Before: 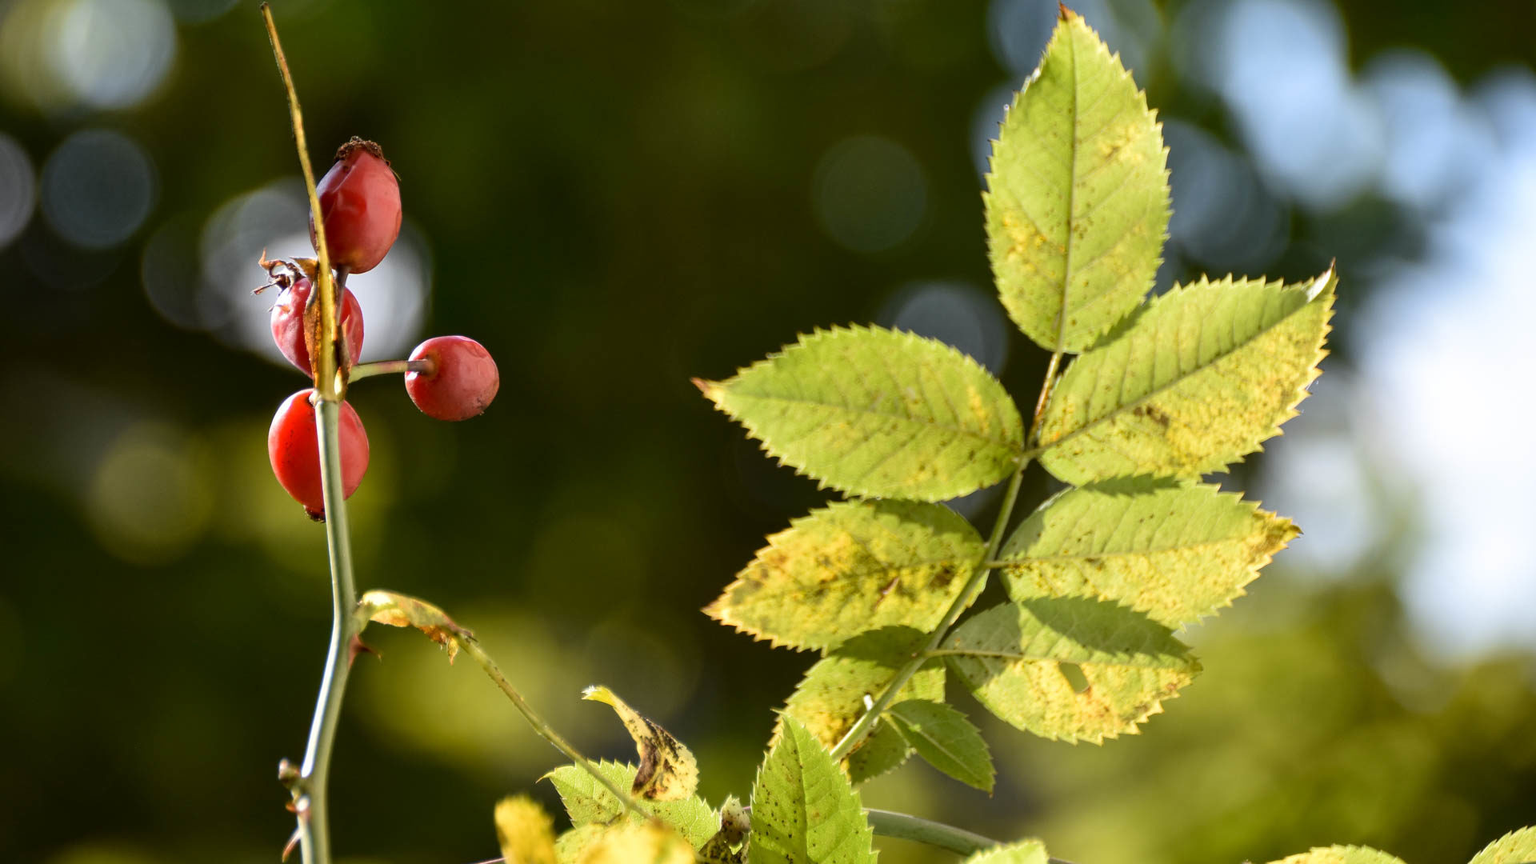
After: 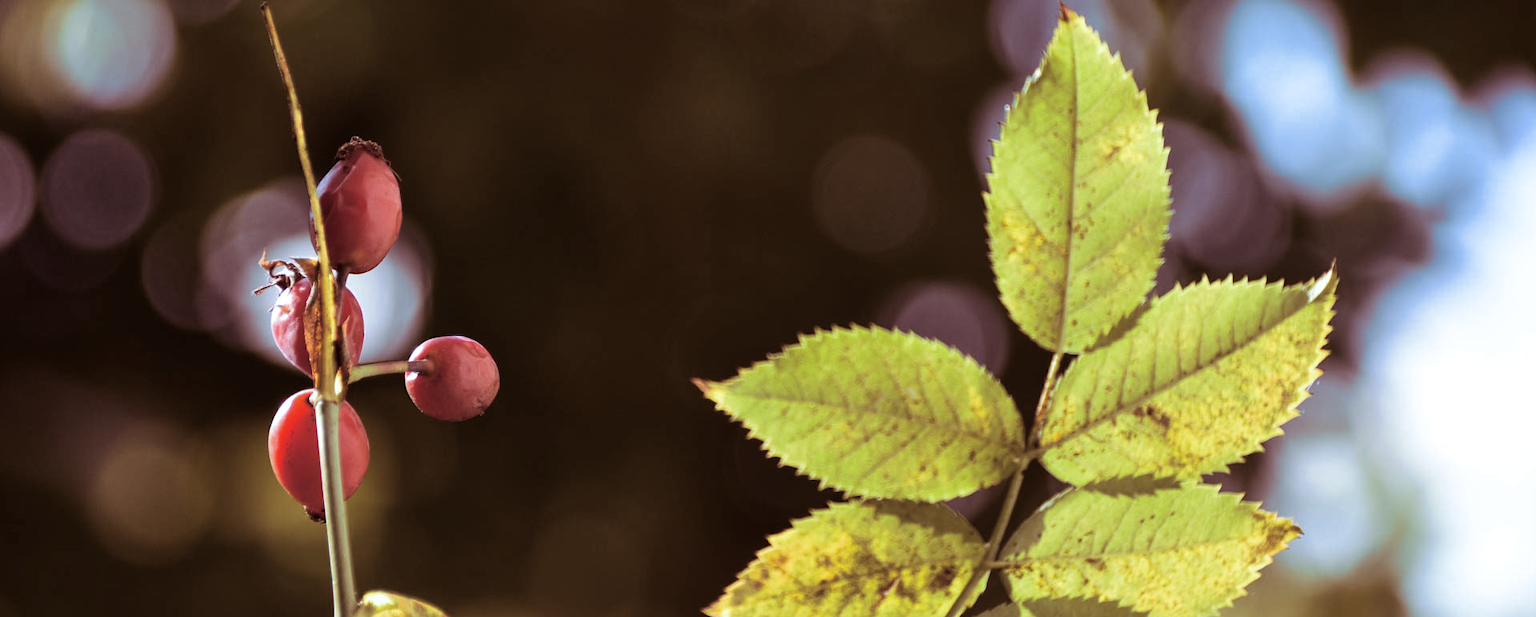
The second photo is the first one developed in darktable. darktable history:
white balance: red 0.954, blue 1.079
color balance: on, module defaults
crop: bottom 28.576%
split-toning: on, module defaults
